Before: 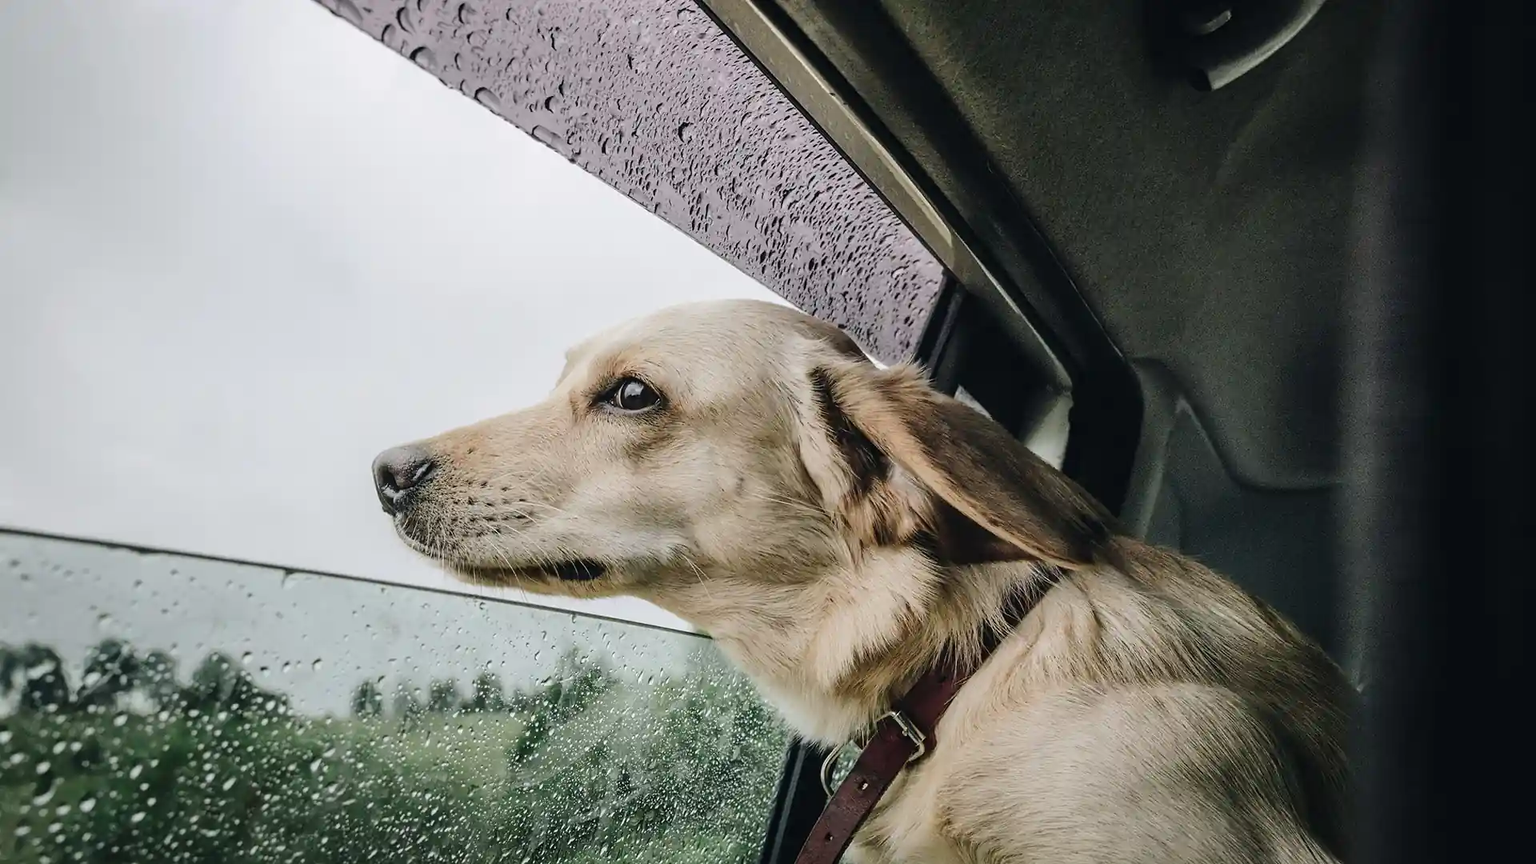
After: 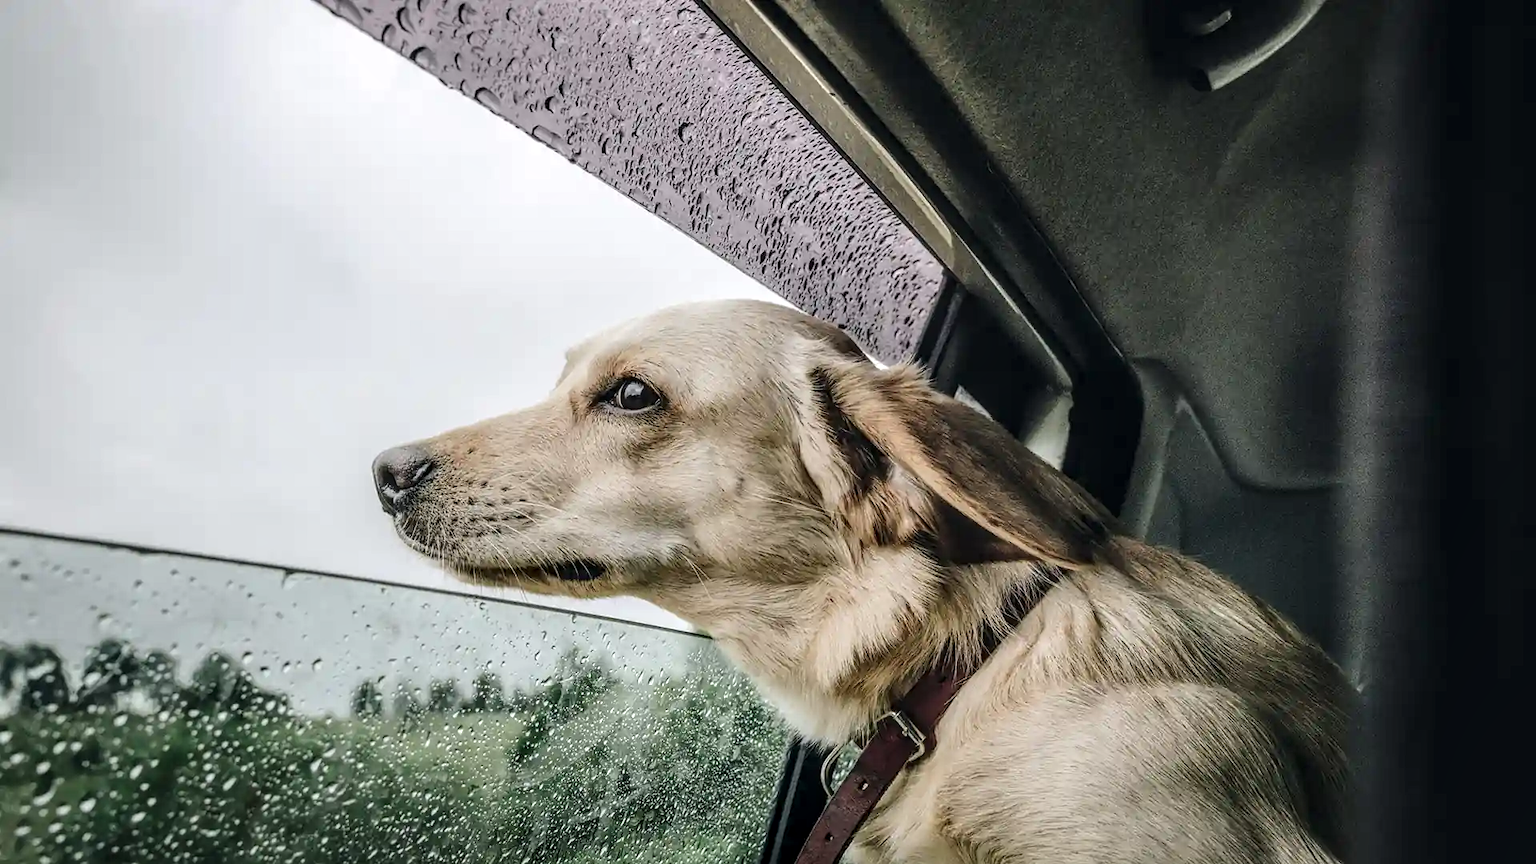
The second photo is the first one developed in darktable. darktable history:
local contrast: highlights 63%, detail 143%, midtone range 0.431
exposure: black level correction -0.001, exposure 0.08 EV, compensate highlight preservation false
